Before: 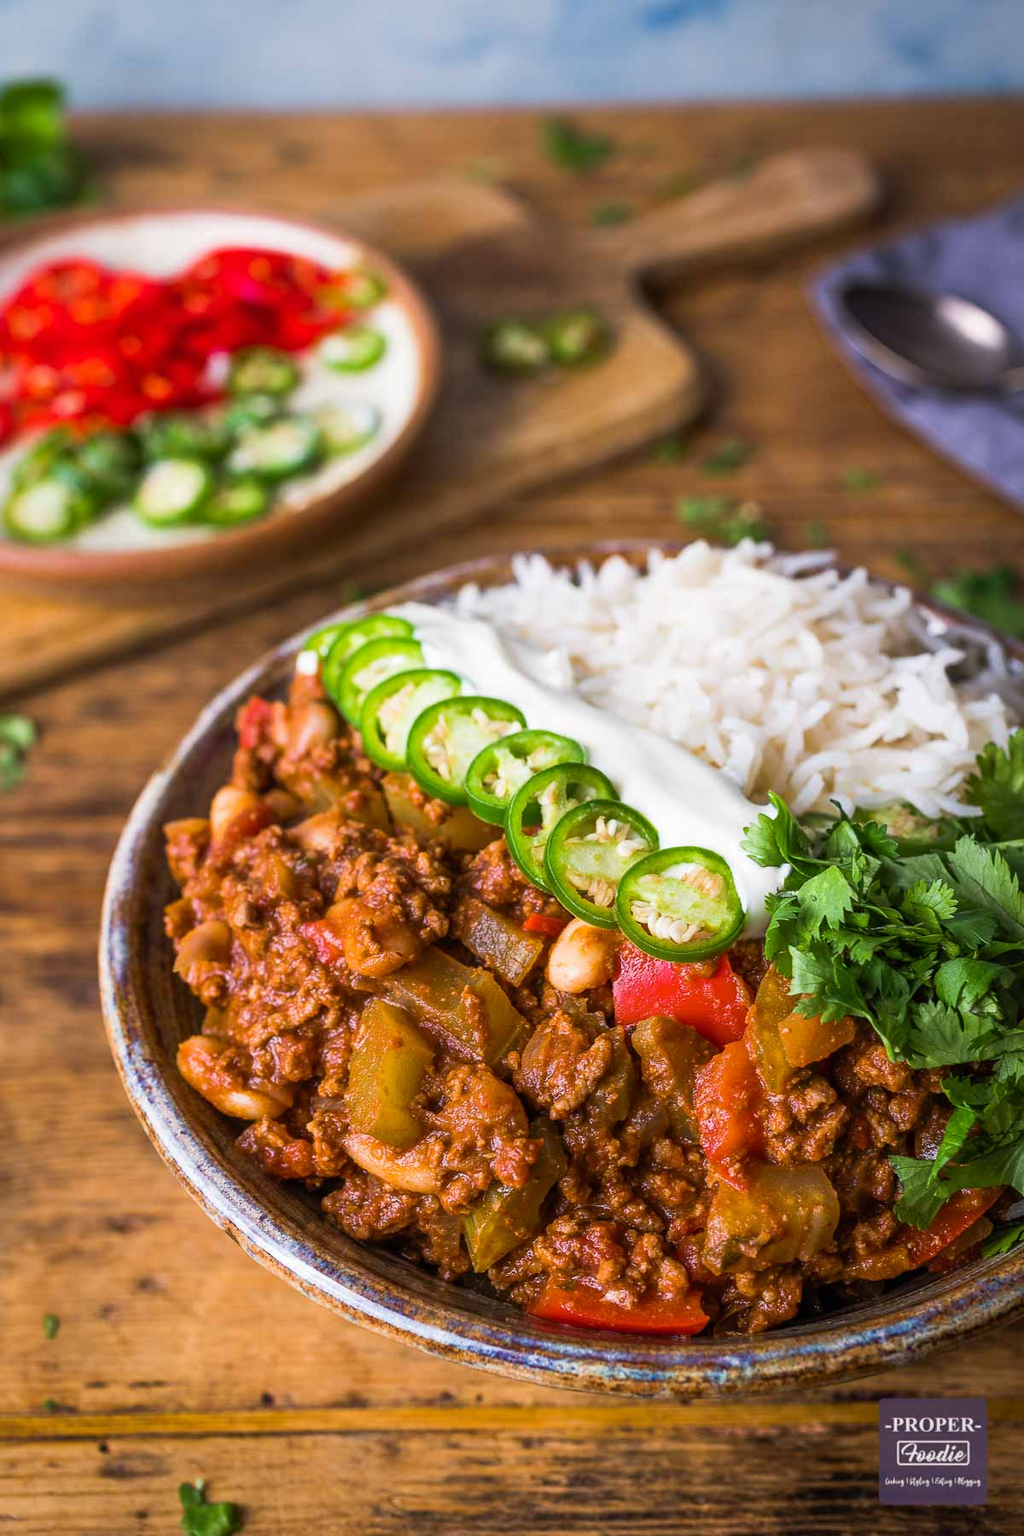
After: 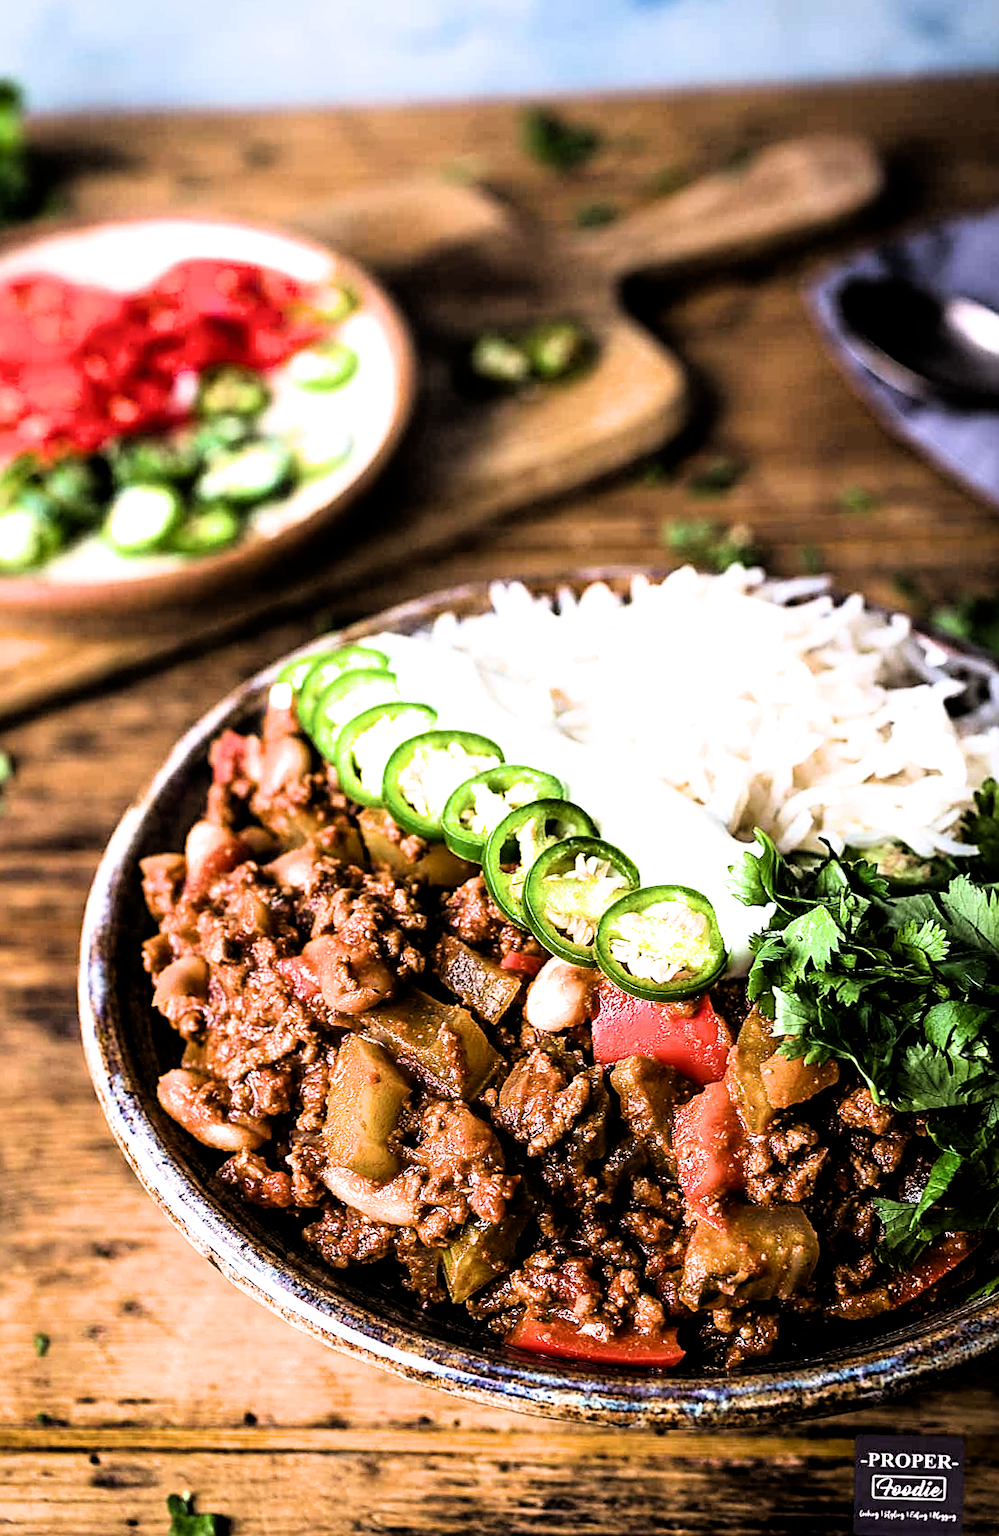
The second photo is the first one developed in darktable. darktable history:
rotate and perspective: rotation 0.074°, lens shift (vertical) 0.096, lens shift (horizontal) -0.041, crop left 0.043, crop right 0.952, crop top 0.024, crop bottom 0.979
tone equalizer: -8 EV -0.75 EV, -7 EV -0.7 EV, -6 EV -0.6 EV, -5 EV -0.4 EV, -3 EV 0.4 EV, -2 EV 0.6 EV, -1 EV 0.7 EV, +0 EV 0.75 EV, edges refinement/feathering 500, mask exposure compensation -1.57 EV, preserve details no
sharpen: on, module defaults
filmic rgb: black relative exposure -3.64 EV, white relative exposure 2.44 EV, hardness 3.29
